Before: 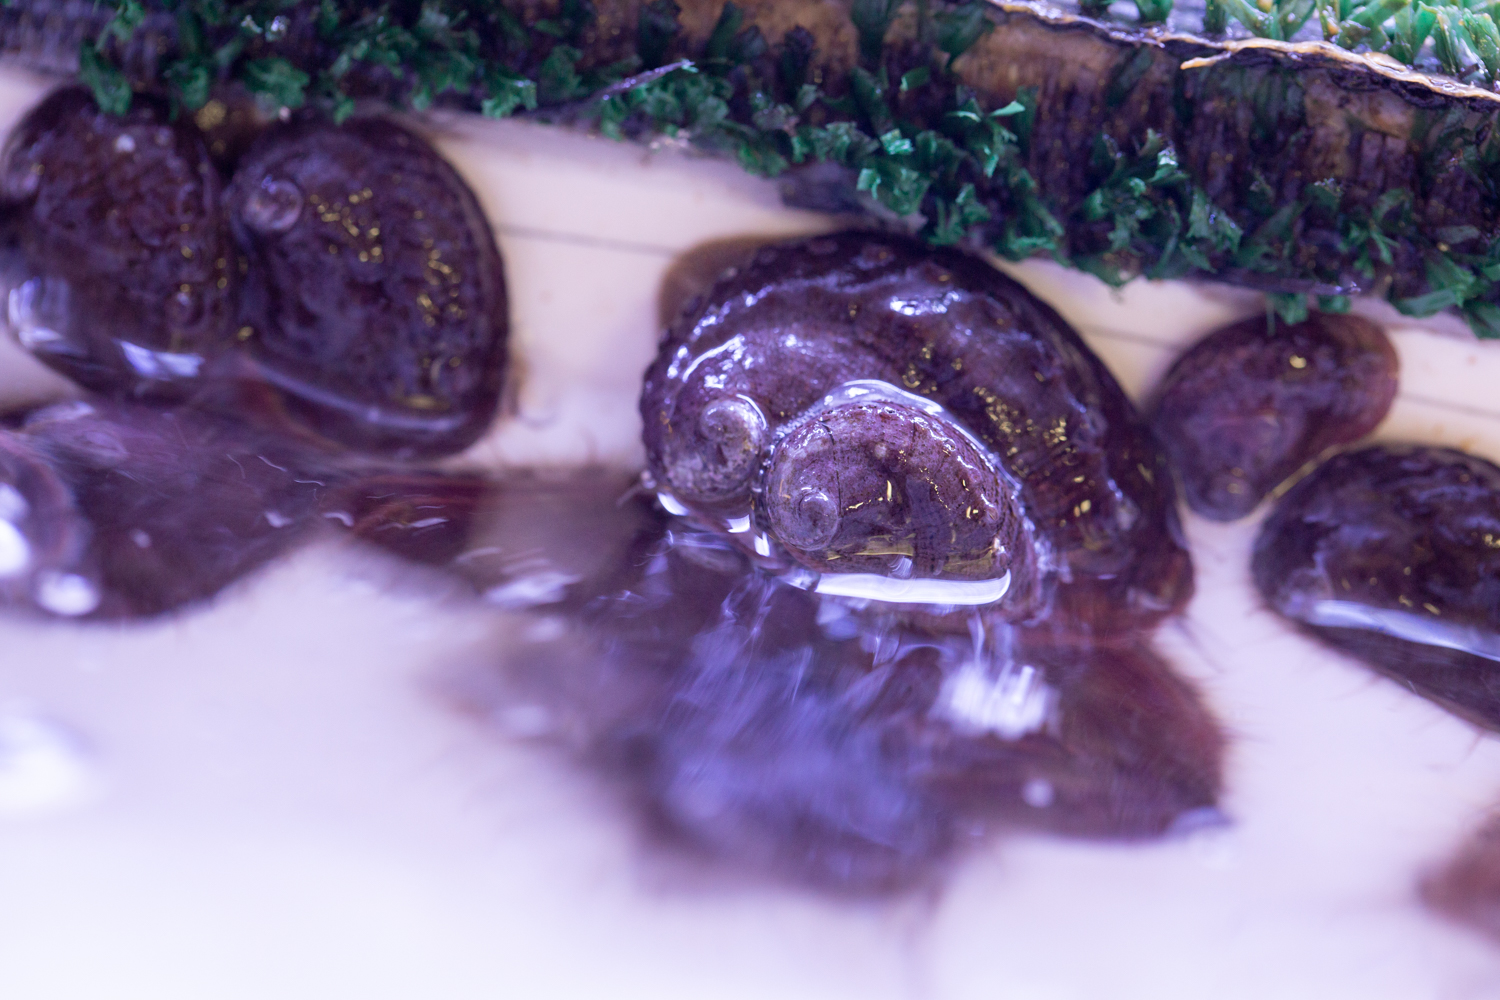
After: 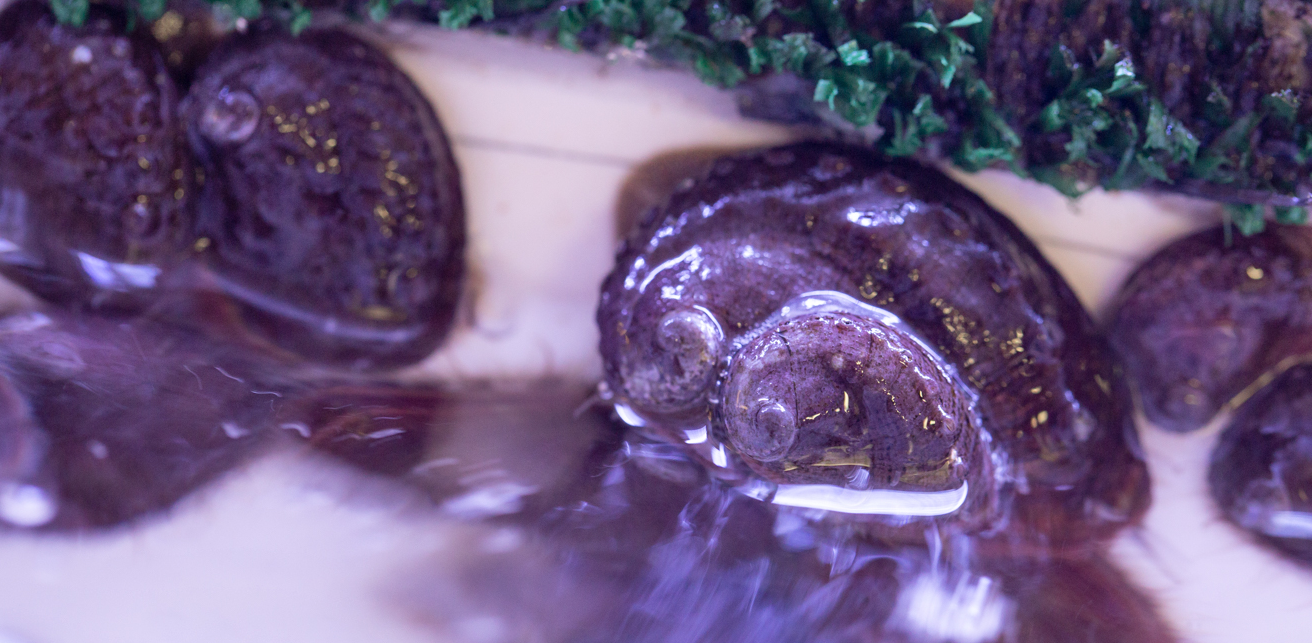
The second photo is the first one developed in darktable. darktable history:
crop: left 2.889%, top 8.952%, right 9.644%, bottom 26.688%
shadows and highlights: shadows 37.39, highlights -27.61, soften with gaussian
